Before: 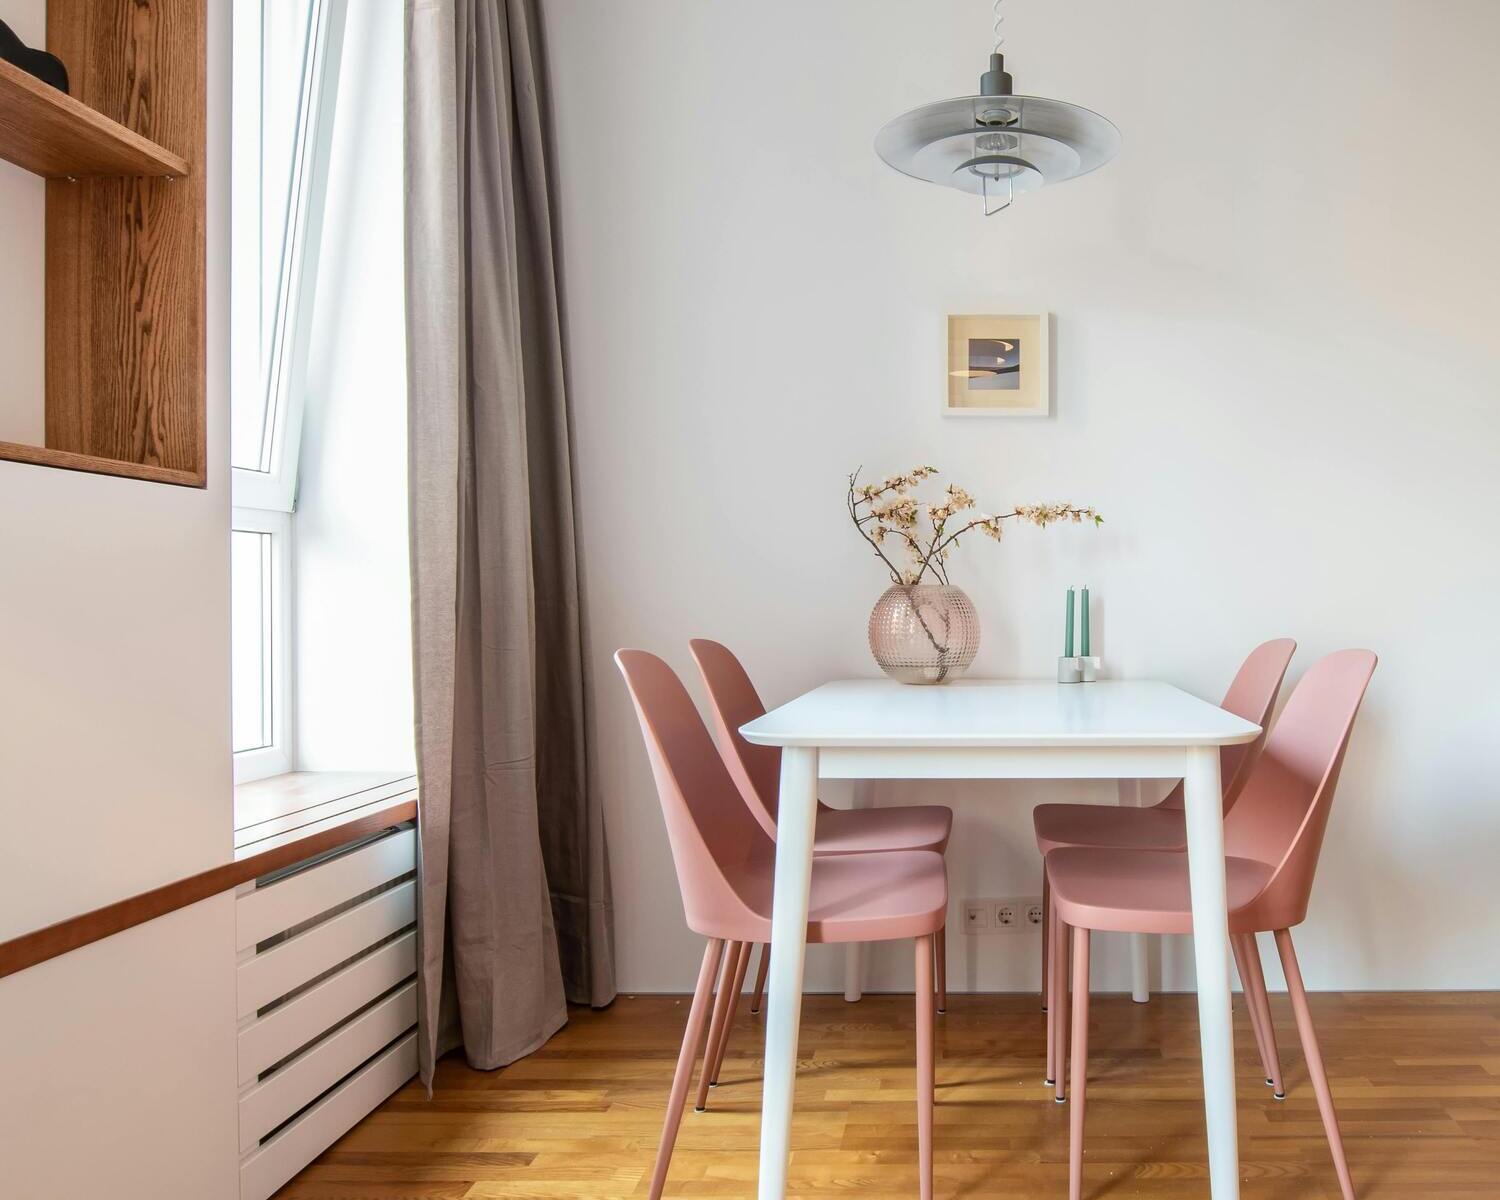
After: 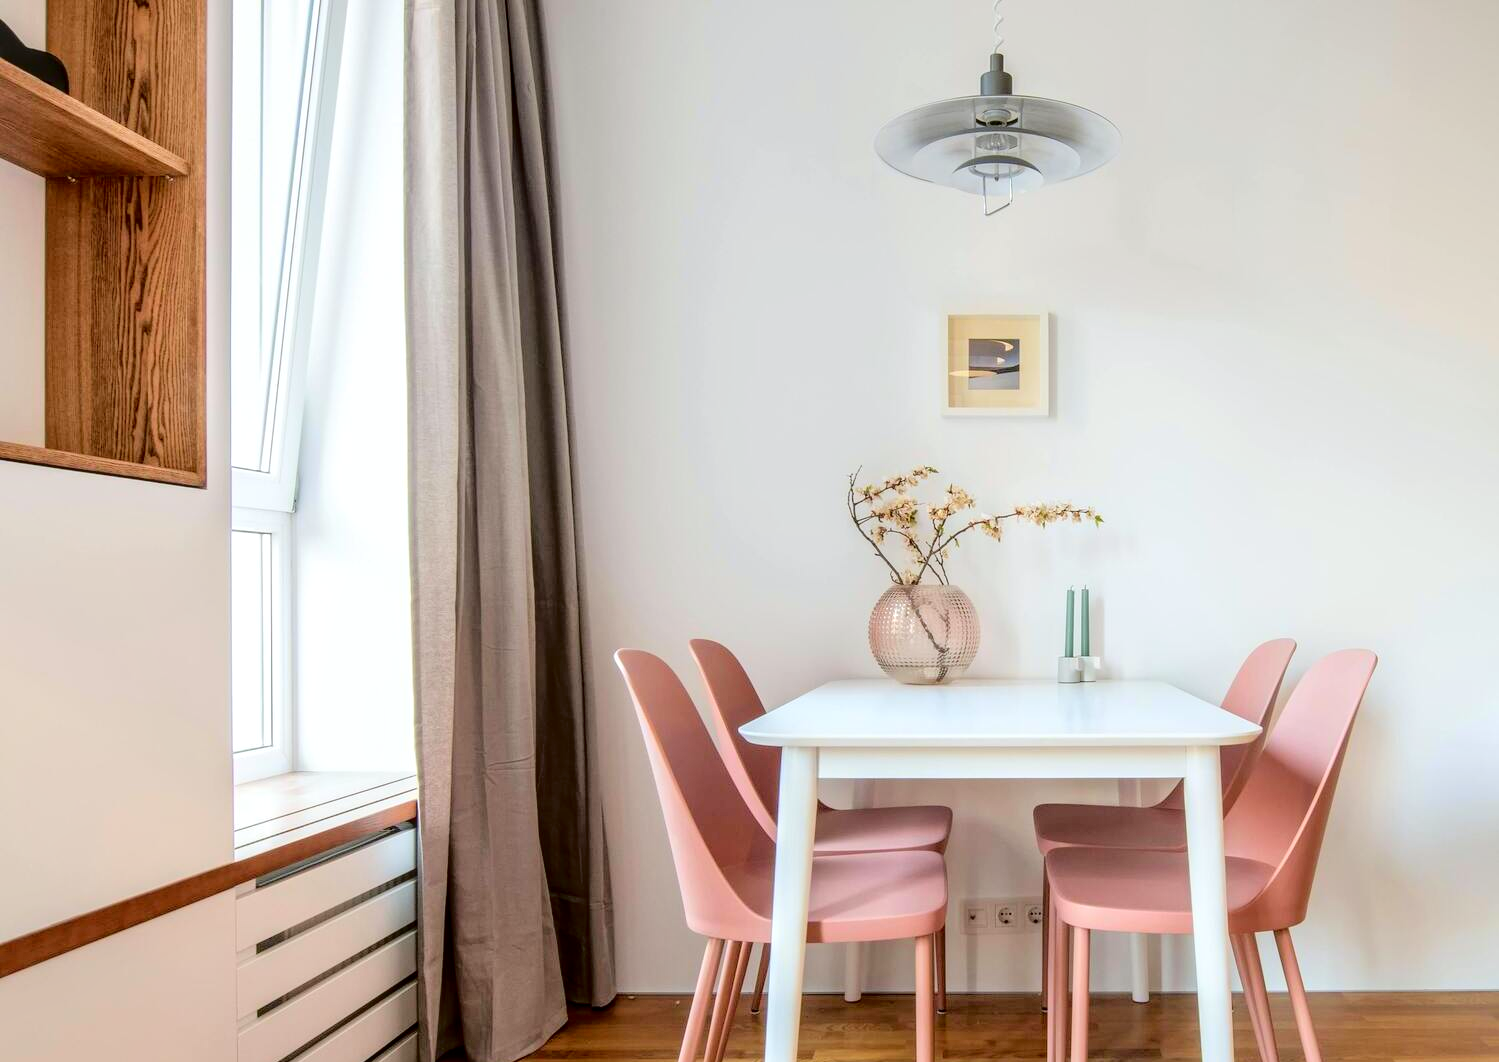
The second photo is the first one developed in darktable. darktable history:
crop and rotate: top 0%, bottom 11.49%
tone curve: curves: ch0 [(0, 0) (0.058, 0.039) (0.168, 0.123) (0.282, 0.327) (0.45, 0.534) (0.676, 0.751) (0.89, 0.919) (1, 1)]; ch1 [(0, 0) (0.094, 0.081) (0.285, 0.299) (0.385, 0.403) (0.447, 0.455) (0.495, 0.496) (0.544, 0.552) (0.589, 0.612) (0.722, 0.728) (1, 1)]; ch2 [(0, 0) (0.257, 0.217) (0.43, 0.421) (0.498, 0.507) (0.531, 0.544) (0.56, 0.579) (0.625, 0.66) (1, 1)], color space Lab, independent channels, preserve colors none
local contrast: on, module defaults
white balance: red 0.982, blue 1.018
